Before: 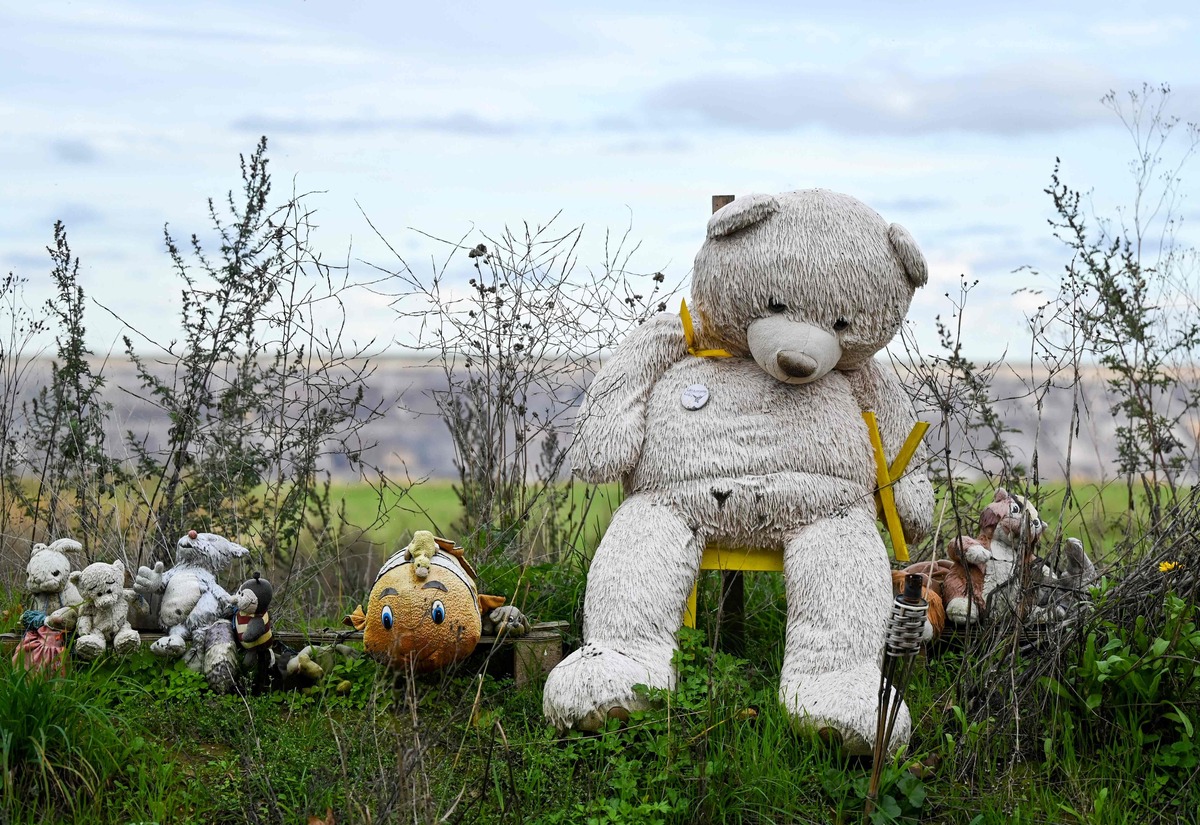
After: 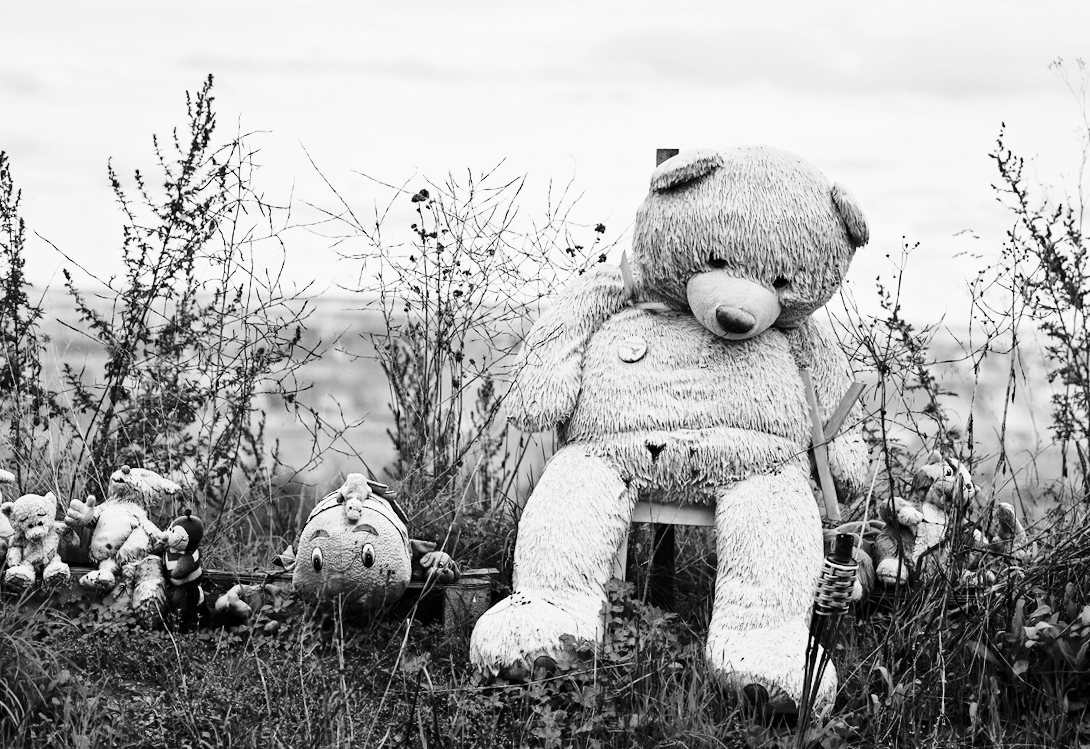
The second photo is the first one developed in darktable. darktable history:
monochrome: a -6.99, b 35.61, size 1.4
crop and rotate: angle -1.96°, left 3.097%, top 4.154%, right 1.586%, bottom 0.529%
base curve: curves: ch0 [(0, 0) (0.04, 0.03) (0.133, 0.232) (0.448, 0.748) (0.843, 0.968) (1, 1)], preserve colors none
shadows and highlights: shadows 37.27, highlights -28.18, soften with gaussian
haze removal: compatibility mode true, adaptive false
